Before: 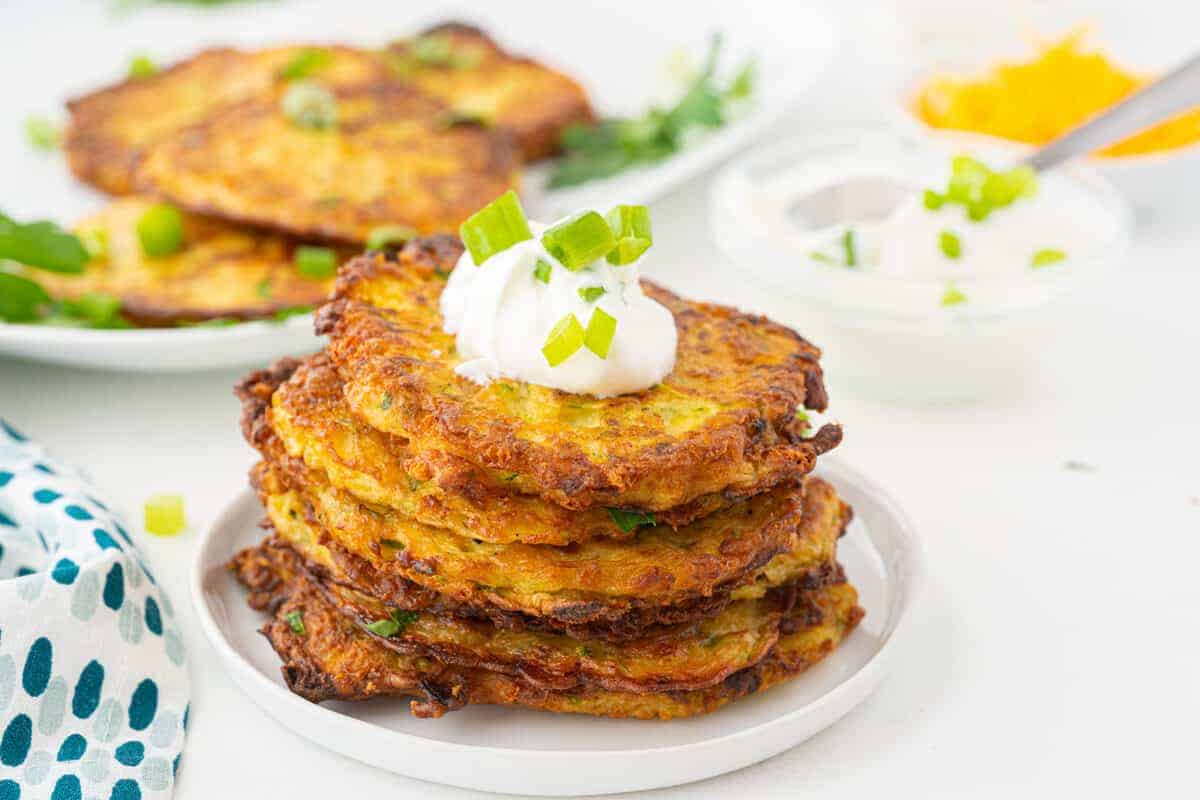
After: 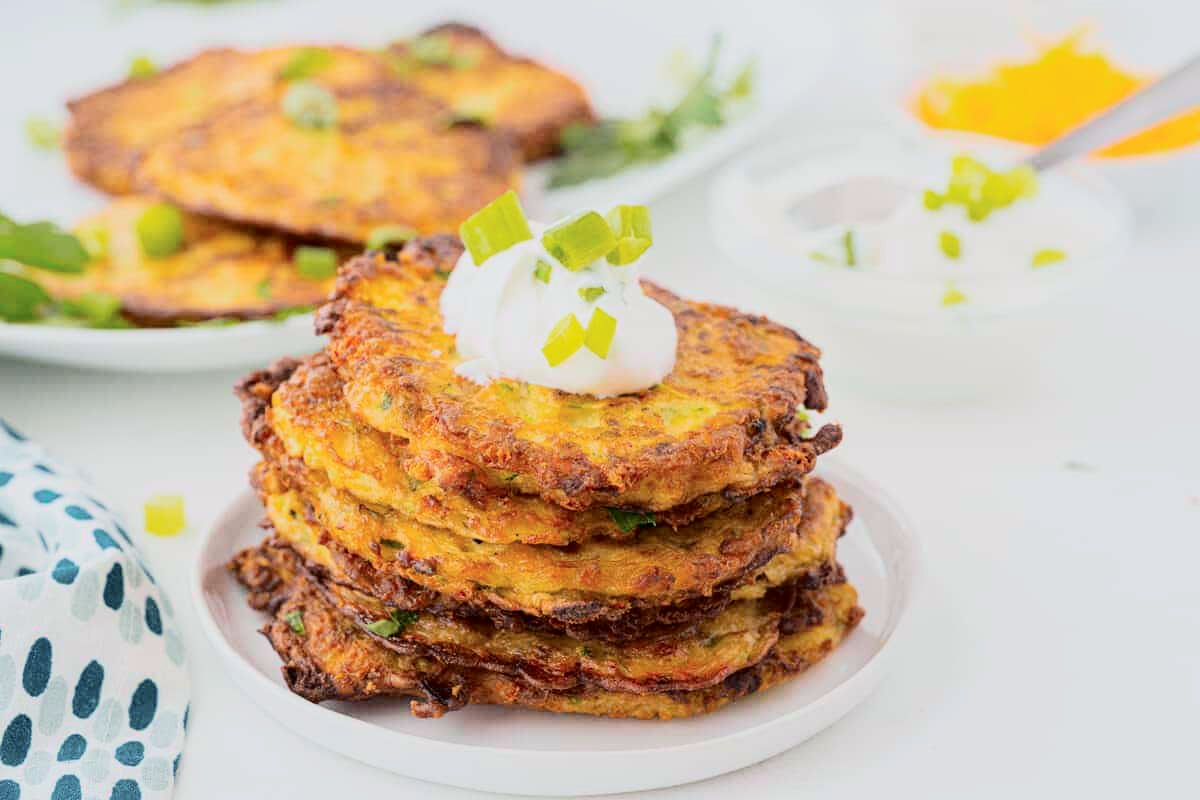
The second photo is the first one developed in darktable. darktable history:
tone curve: curves: ch0 [(0, 0) (0.049, 0.01) (0.154, 0.081) (0.491, 0.519) (0.748, 0.765) (1, 0.919)]; ch1 [(0, 0) (0.172, 0.123) (0.317, 0.272) (0.391, 0.424) (0.499, 0.497) (0.531, 0.541) (0.615, 0.608) (0.741, 0.783) (1, 1)]; ch2 [(0, 0) (0.411, 0.424) (0.483, 0.478) (0.546, 0.532) (0.652, 0.633) (1, 1)], color space Lab, independent channels, preserve colors none
